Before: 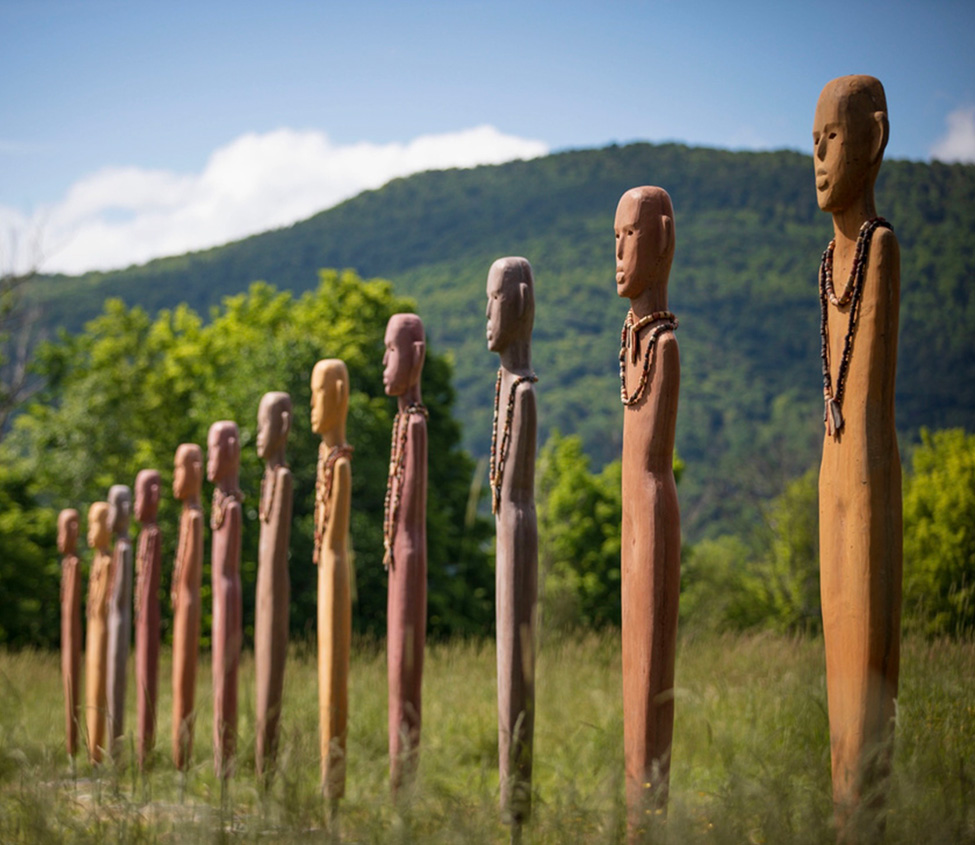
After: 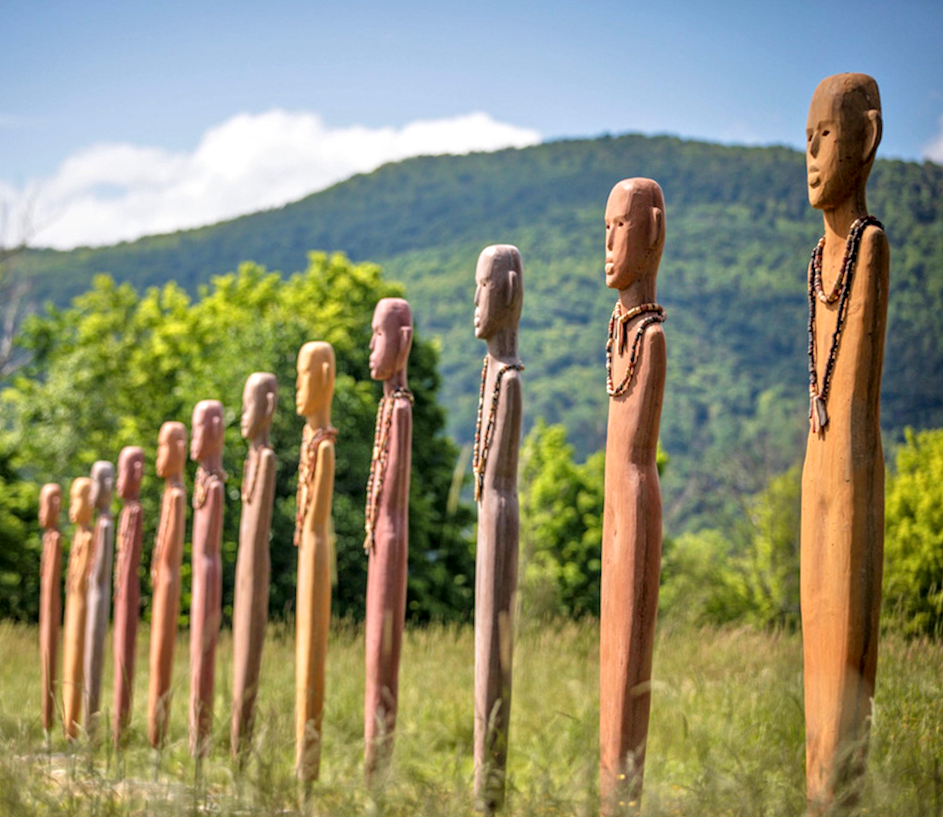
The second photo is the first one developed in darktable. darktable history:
crop and rotate: angle -1.69°
local contrast: on, module defaults
tone equalizer: -7 EV 0.15 EV, -6 EV 0.6 EV, -5 EV 1.15 EV, -4 EV 1.33 EV, -3 EV 1.15 EV, -2 EV 0.6 EV, -1 EV 0.15 EV, mask exposure compensation -0.5 EV
